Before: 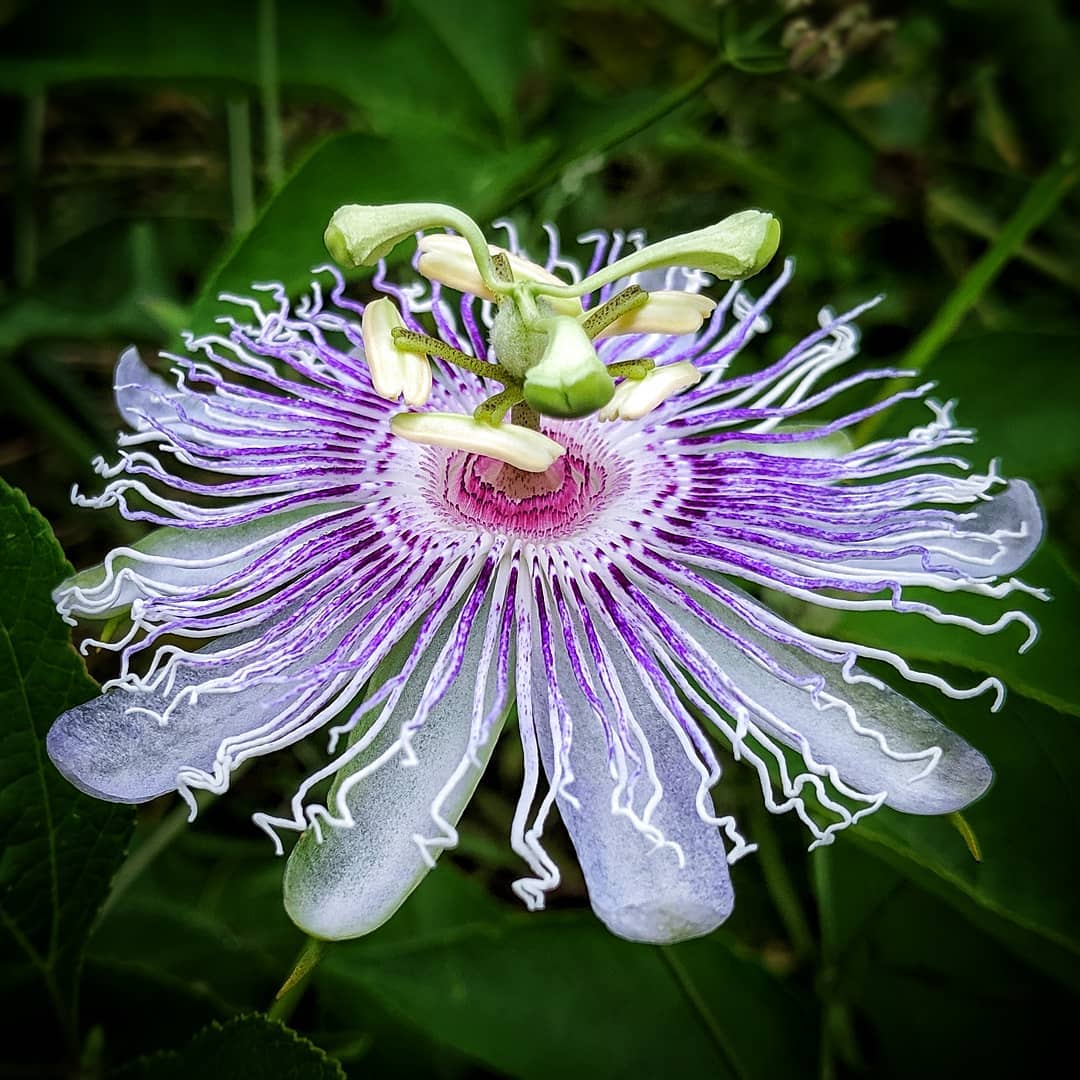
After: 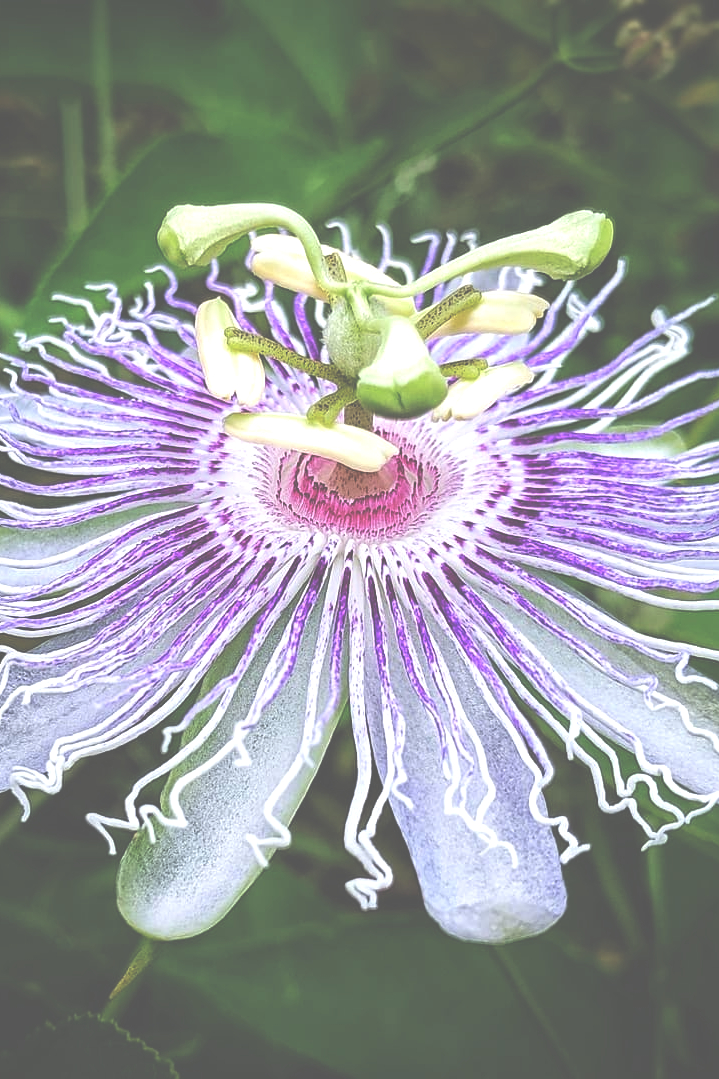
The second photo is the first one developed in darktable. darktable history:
exposure: black level correction -0.073, exposure 0.503 EV, compensate highlight preservation false
crop and rotate: left 15.62%, right 17.715%
